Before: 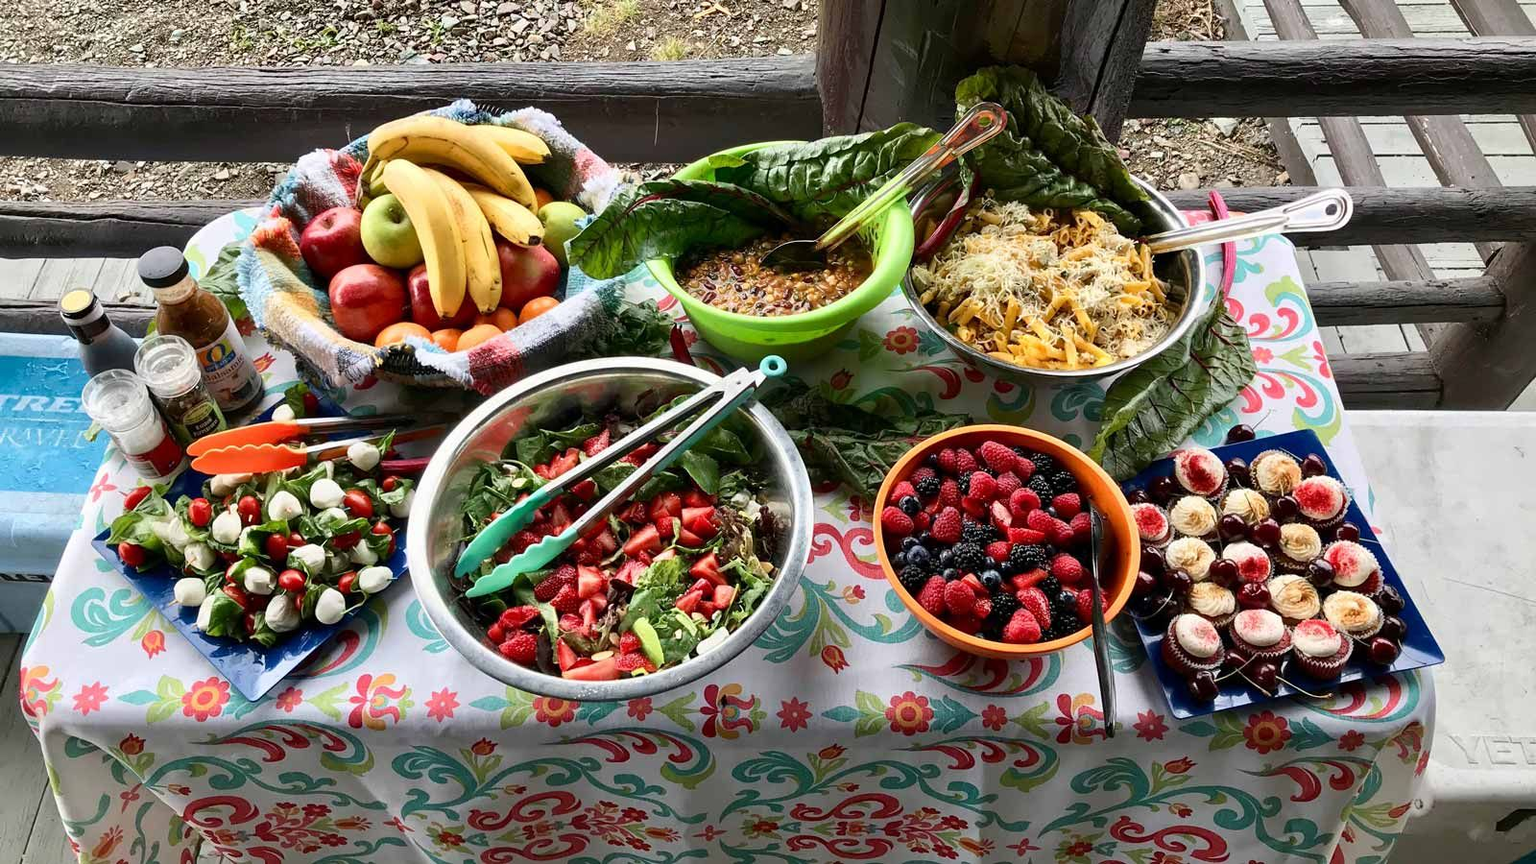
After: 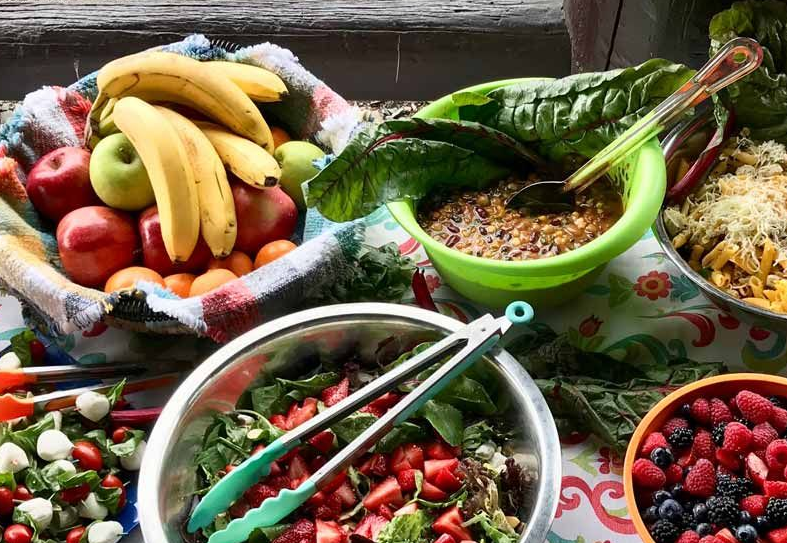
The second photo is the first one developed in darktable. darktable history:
crop: left 17.894%, top 7.688%, right 32.871%, bottom 31.885%
